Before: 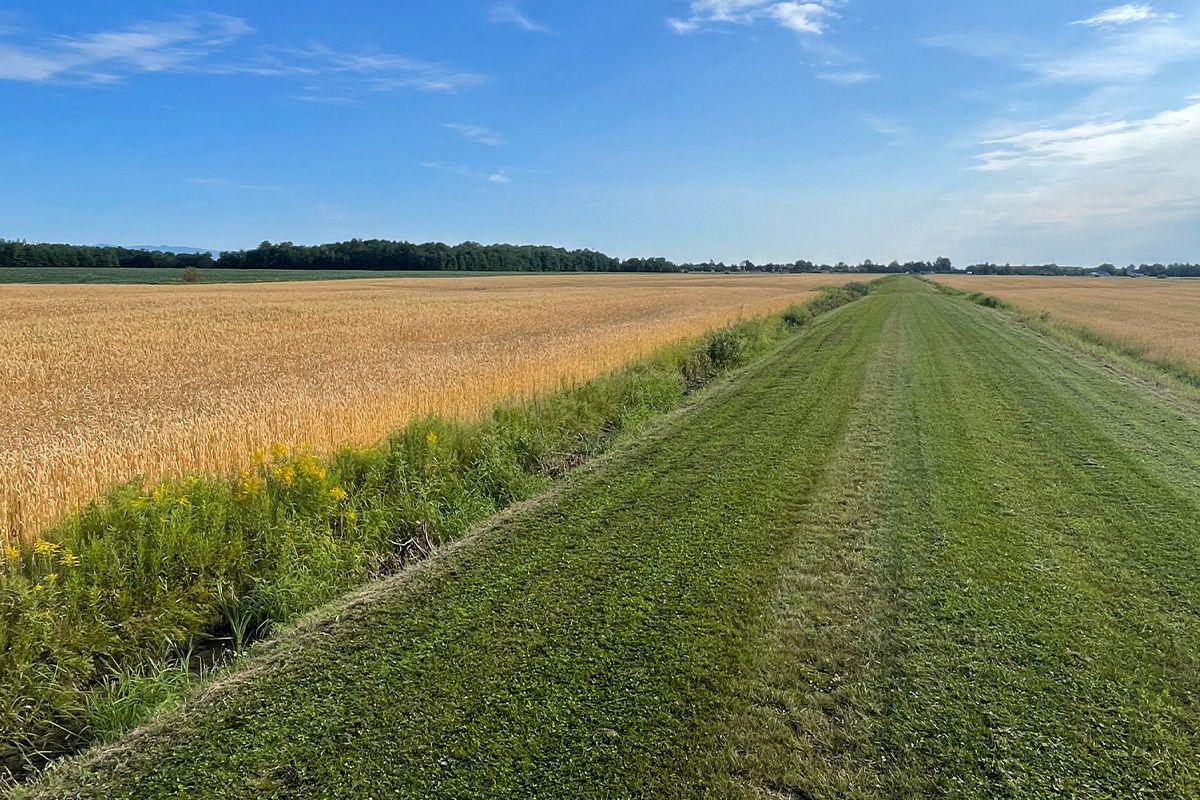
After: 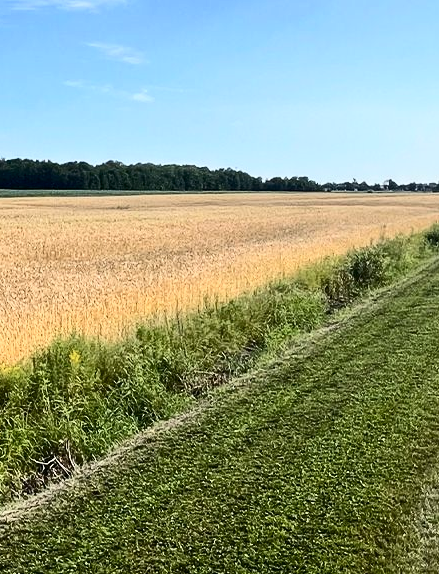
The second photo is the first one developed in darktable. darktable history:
crop and rotate: left 29.826%, top 10.176%, right 33.517%, bottom 17.98%
contrast brightness saturation: contrast 0.391, brightness 0.113
